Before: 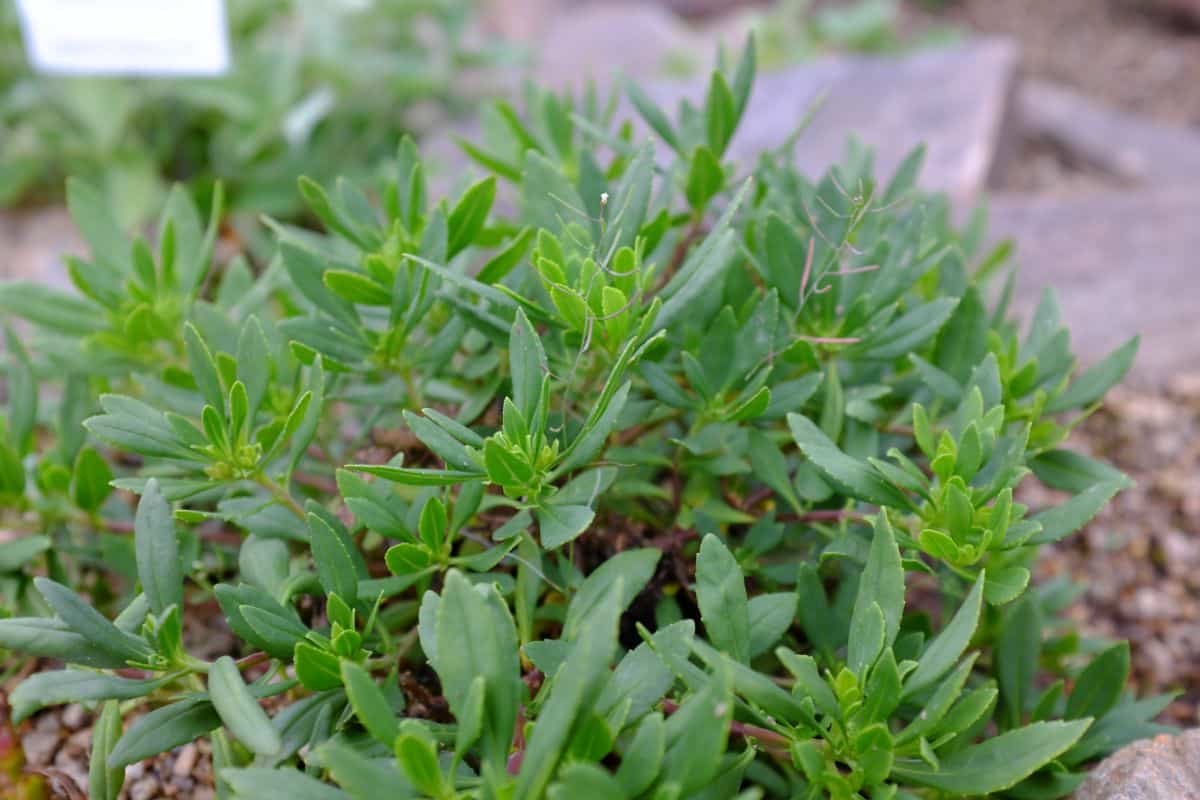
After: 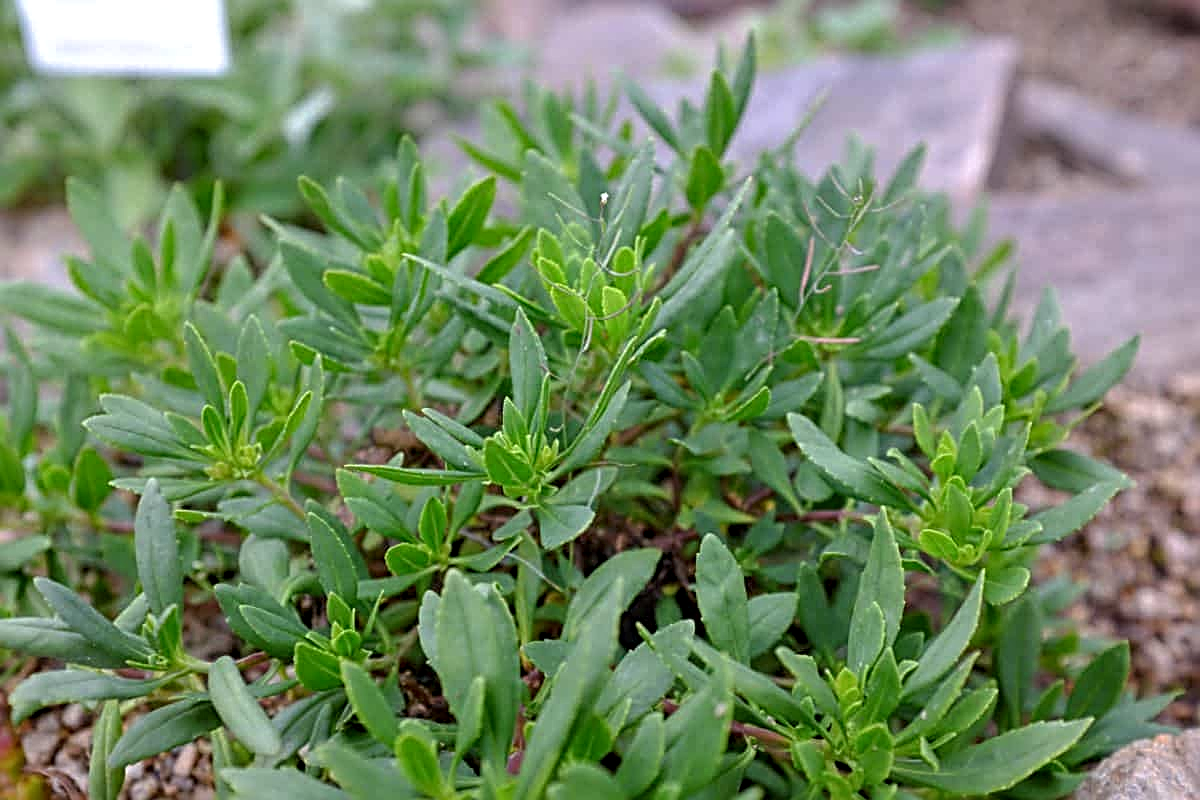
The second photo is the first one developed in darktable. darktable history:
sharpen: radius 3.025, amount 0.757
local contrast: on, module defaults
tone equalizer: on, module defaults
shadows and highlights: highlights color adjustment 0%, low approximation 0.01, soften with gaussian
